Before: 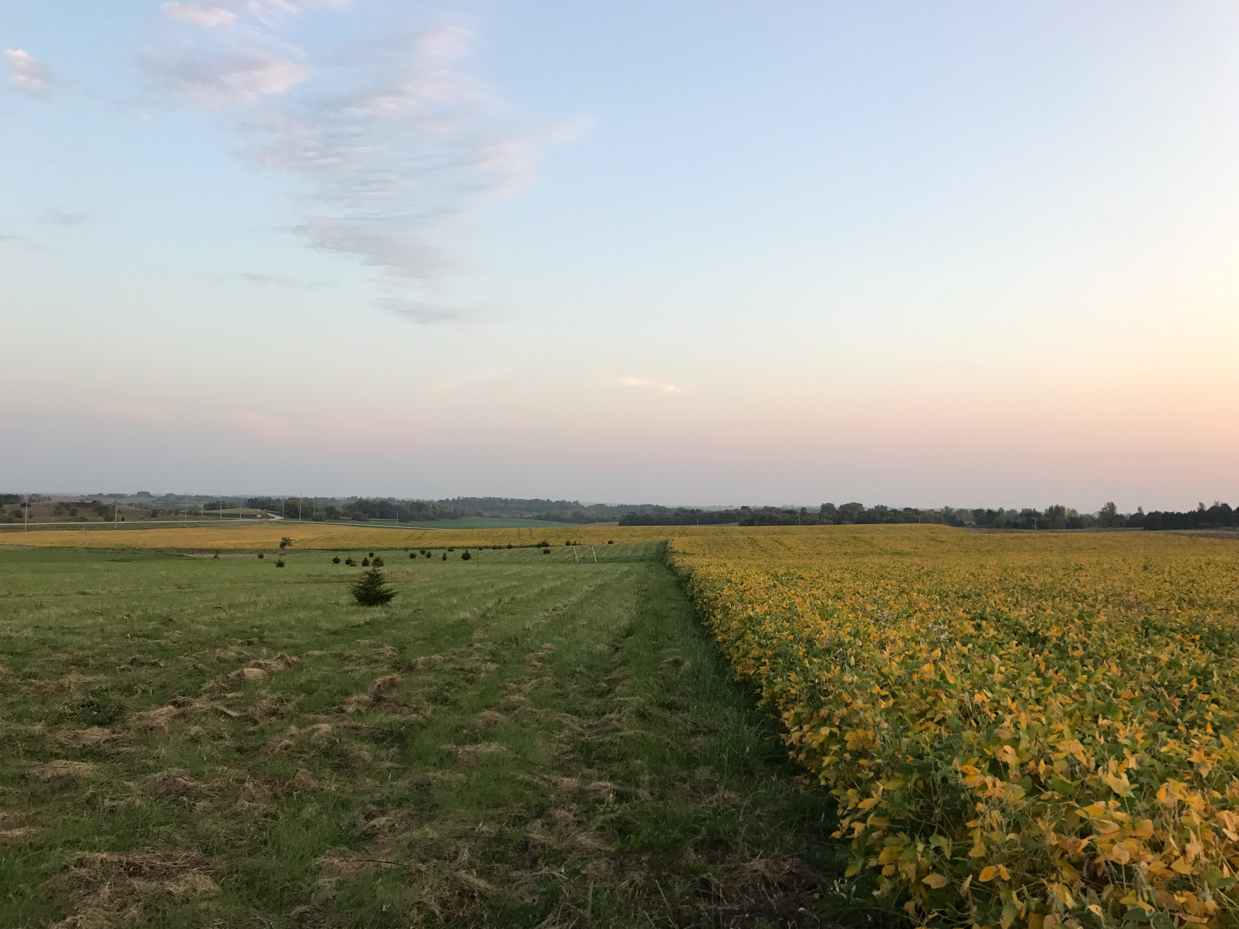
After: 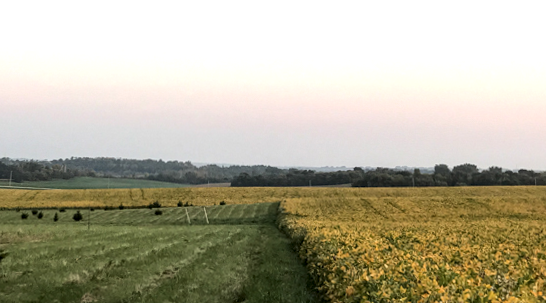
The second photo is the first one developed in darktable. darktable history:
local contrast: detail 130%
crop: left 31.751%, top 32.172%, right 27.8%, bottom 35.83%
tone equalizer: -8 EV -0.75 EV, -7 EV -0.7 EV, -6 EV -0.6 EV, -5 EV -0.4 EV, -3 EV 0.4 EV, -2 EV 0.6 EV, -1 EV 0.7 EV, +0 EV 0.75 EV, edges refinement/feathering 500, mask exposure compensation -1.57 EV, preserve details no
rotate and perspective: rotation 0.128°, lens shift (vertical) -0.181, lens shift (horizontal) -0.044, shear 0.001, automatic cropping off
